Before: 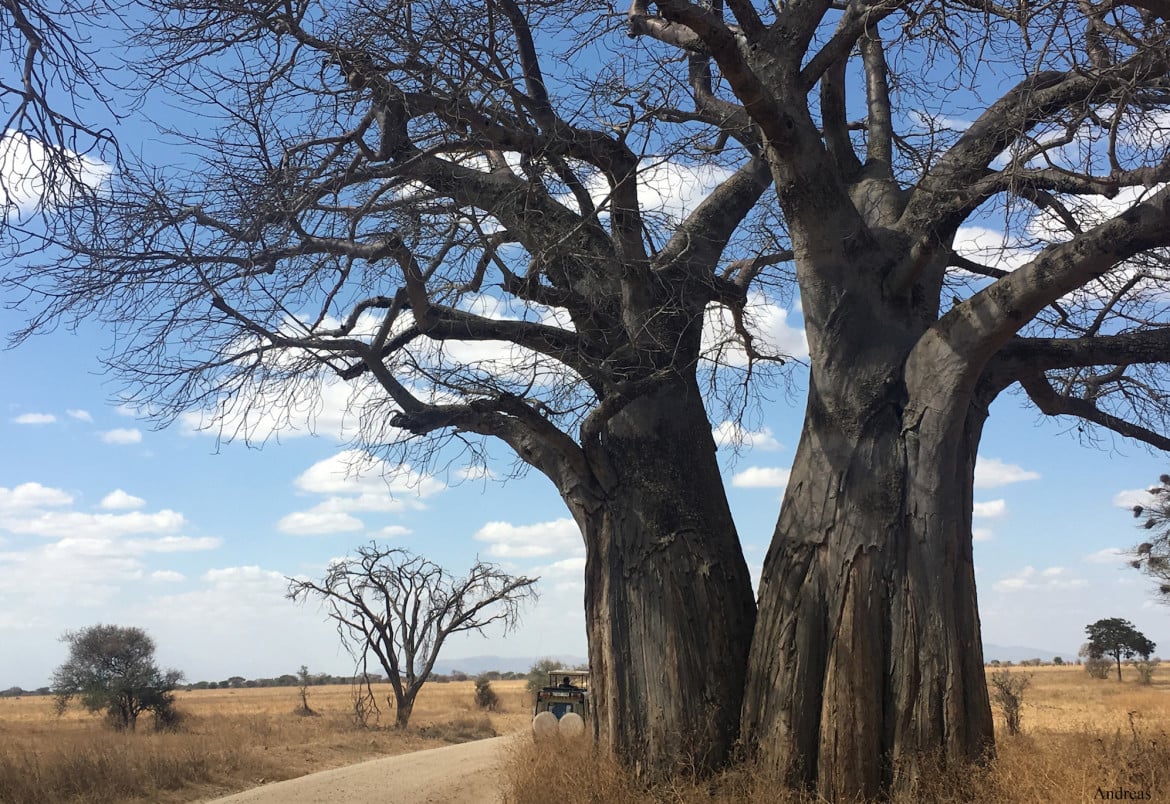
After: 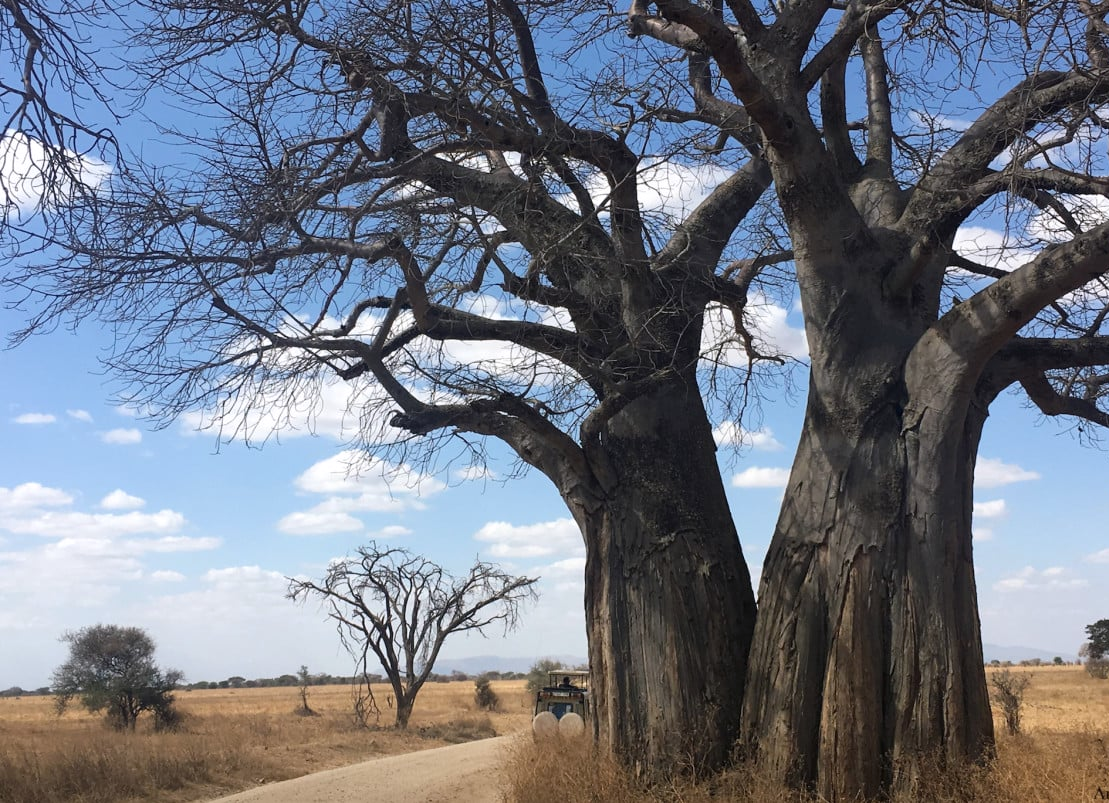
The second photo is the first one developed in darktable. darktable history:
white balance: red 1.004, blue 1.024
crop and rotate: right 5.167%
